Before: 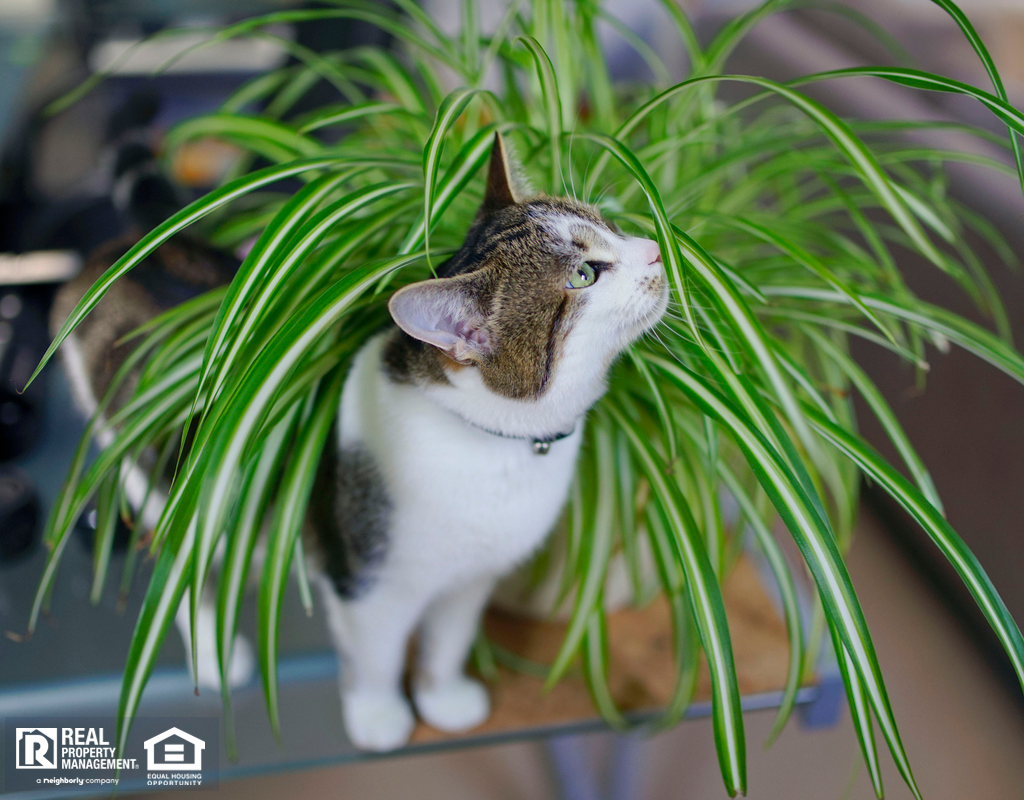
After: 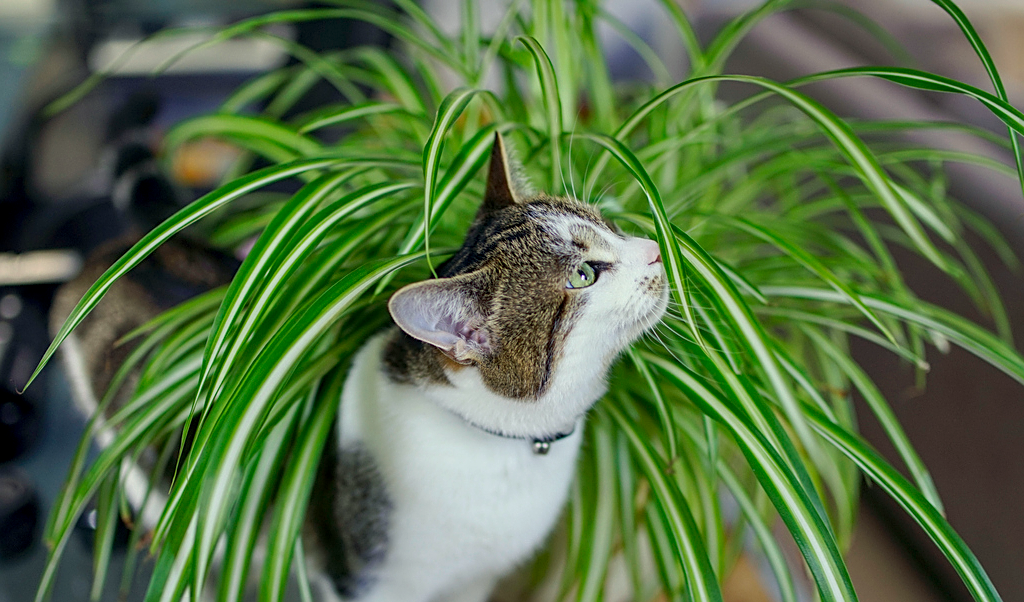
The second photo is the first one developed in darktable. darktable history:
crop: bottom 24.724%
color correction: highlights a* -4.29, highlights b* 7.12
sharpen: on, module defaults
local contrast: on, module defaults
